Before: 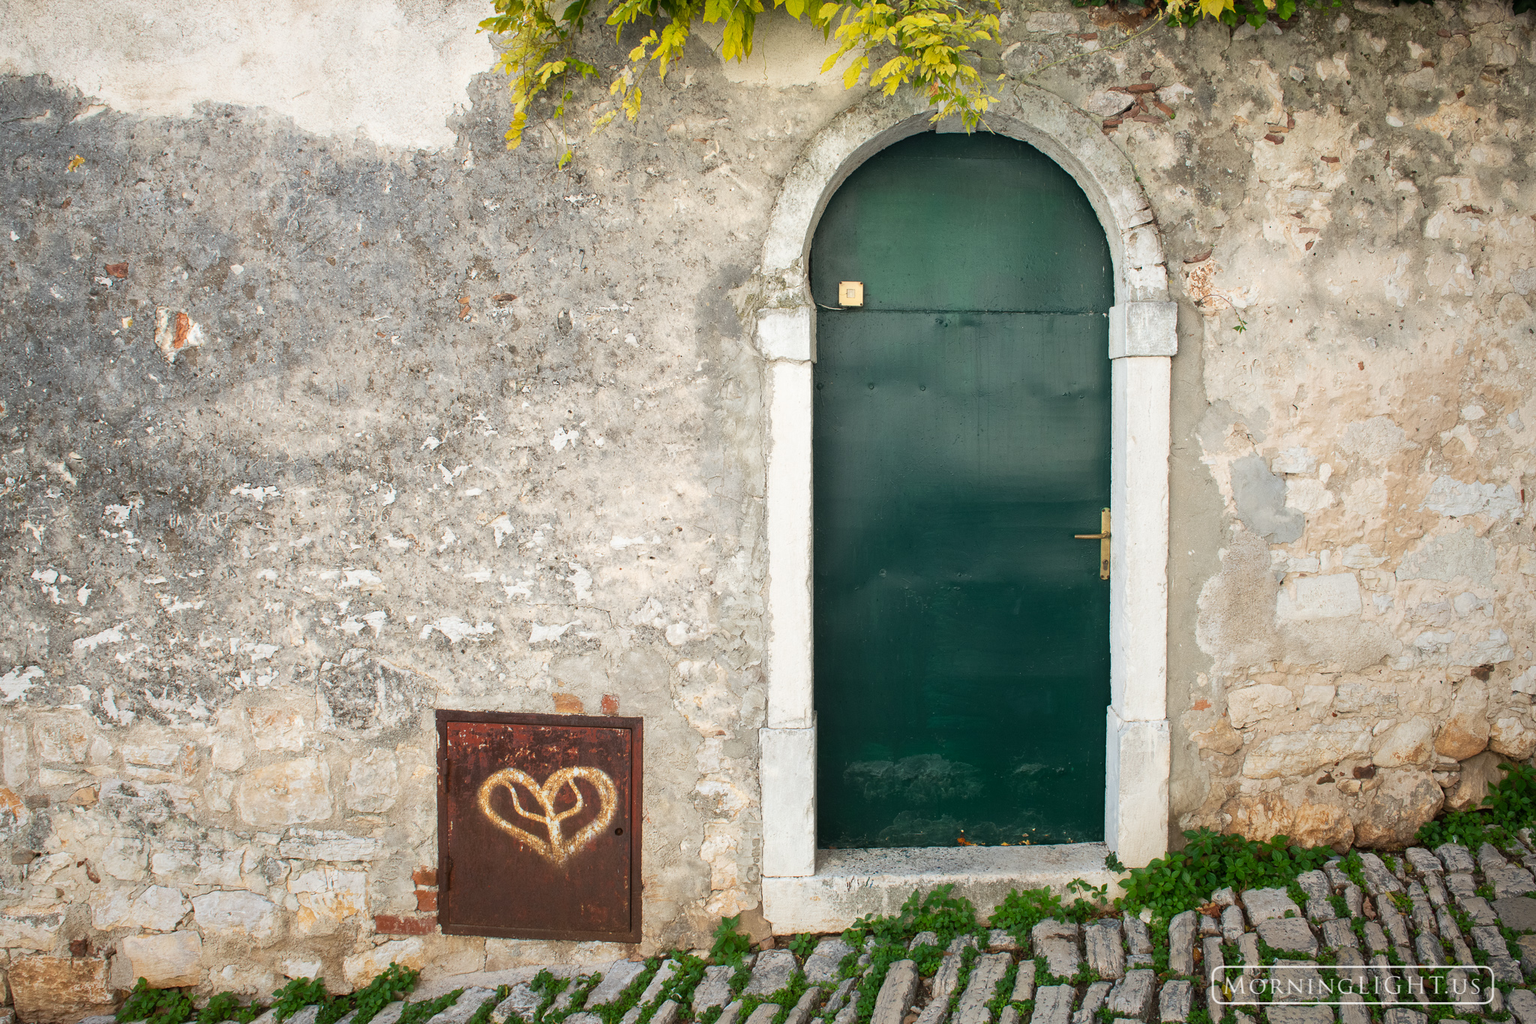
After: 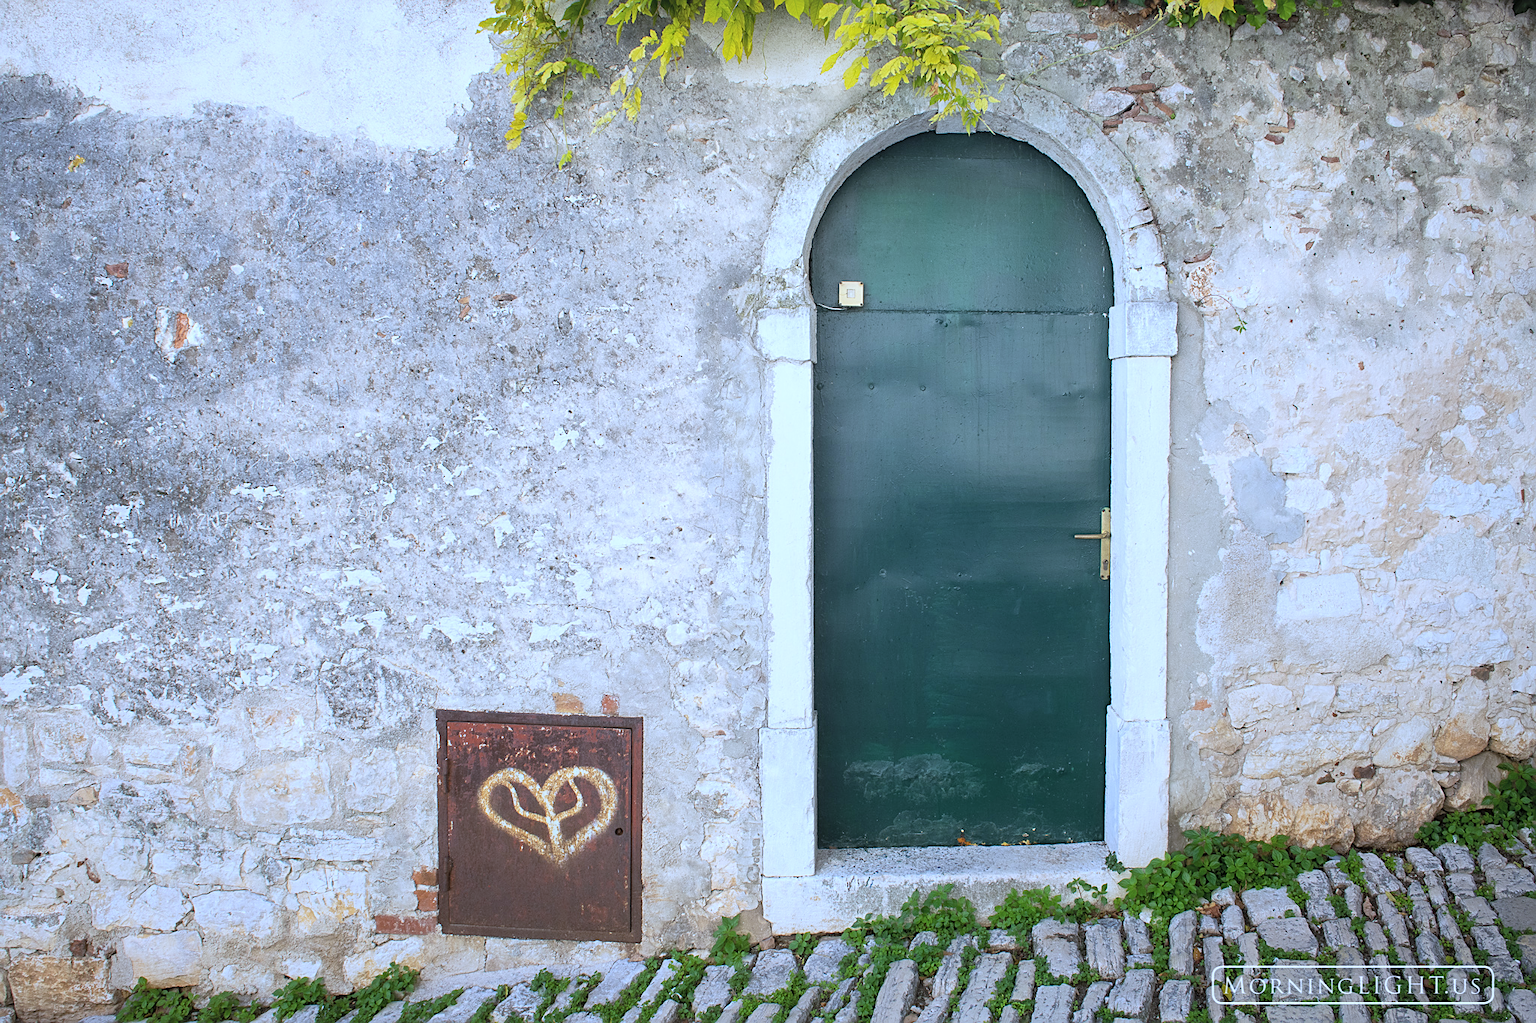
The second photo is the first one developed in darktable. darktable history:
contrast brightness saturation: brightness 0.15
exposure: compensate highlight preservation false
white balance: red 0.871, blue 1.249
sharpen: on, module defaults
